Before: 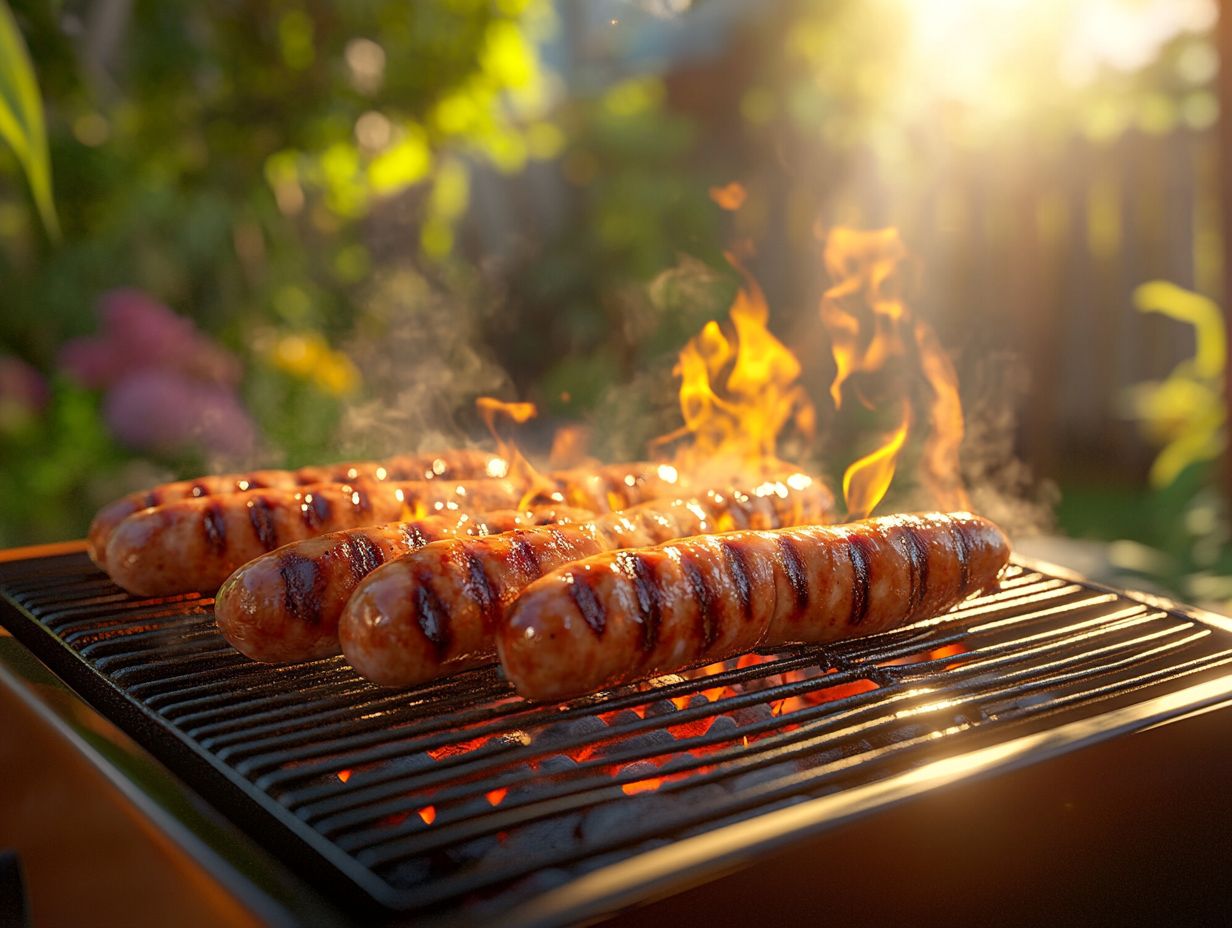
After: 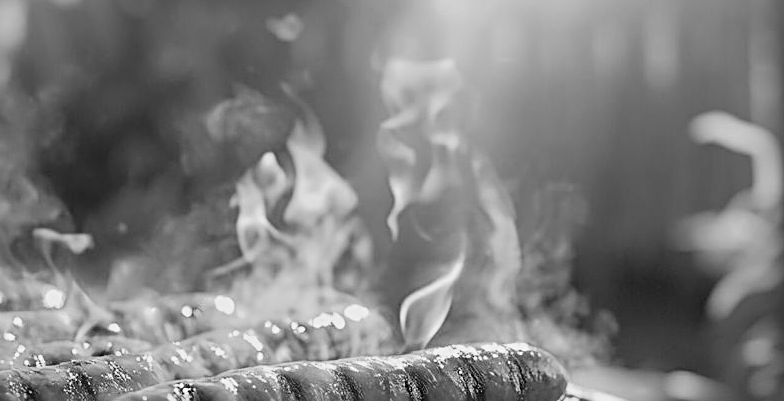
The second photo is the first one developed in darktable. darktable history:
levels: mode automatic, black 0.023%, white 99.97%, levels [0.062, 0.494, 0.925]
monochrome: on, module defaults
filmic rgb: white relative exposure 3.8 EV, hardness 4.35
crop: left 36.005%, top 18.293%, right 0.31%, bottom 38.444%
color balance rgb: shadows lift › chroma 2%, shadows lift › hue 50°, power › hue 60°, highlights gain › chroma 1%, highlights gain › hue 60°, global offset › luminance 0.25%, global vibrance 30%
sharpen: radius 2.584, amount 0.688
